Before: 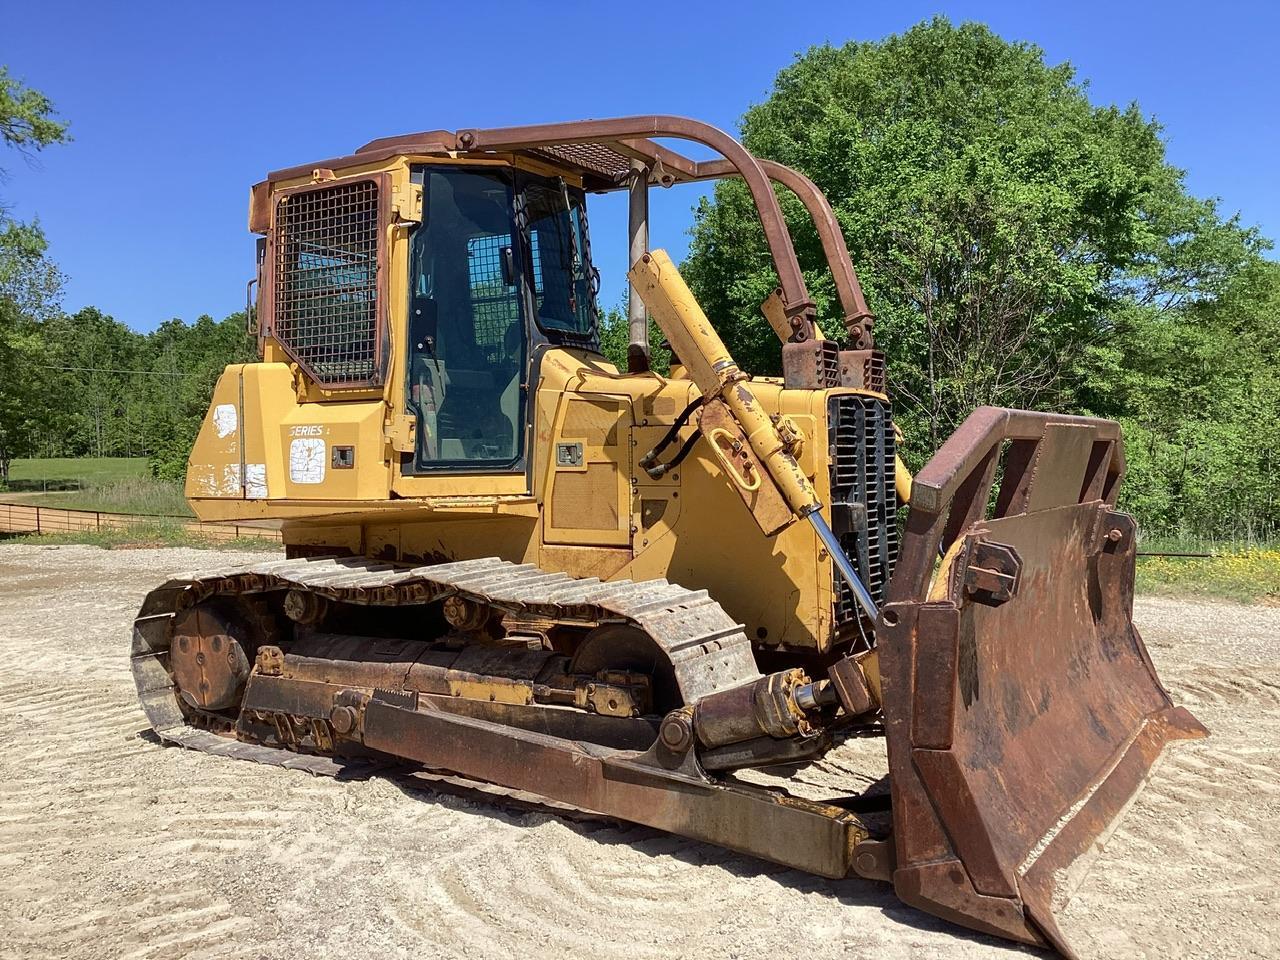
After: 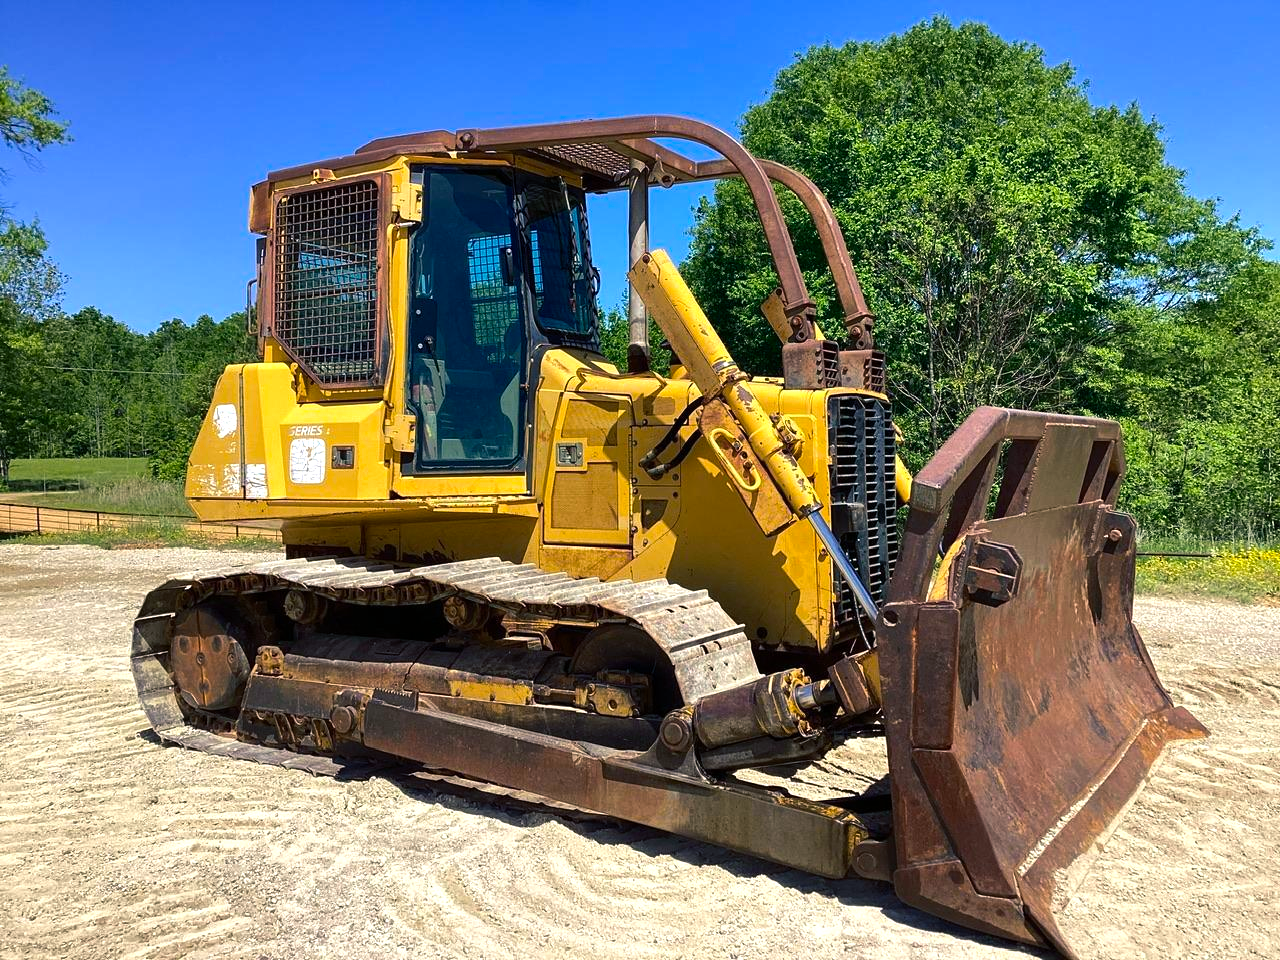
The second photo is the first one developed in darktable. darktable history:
color balance rgb: shadows lift › chroma 7.066%, shadows lift › hue 243.68°, perceptual saturation grading › global saturation 25.346%, perceptual brilliance grading › global brilliance -18.506%, perceptual brilliance grading › highlights 28.429%, global vibrance 20%
